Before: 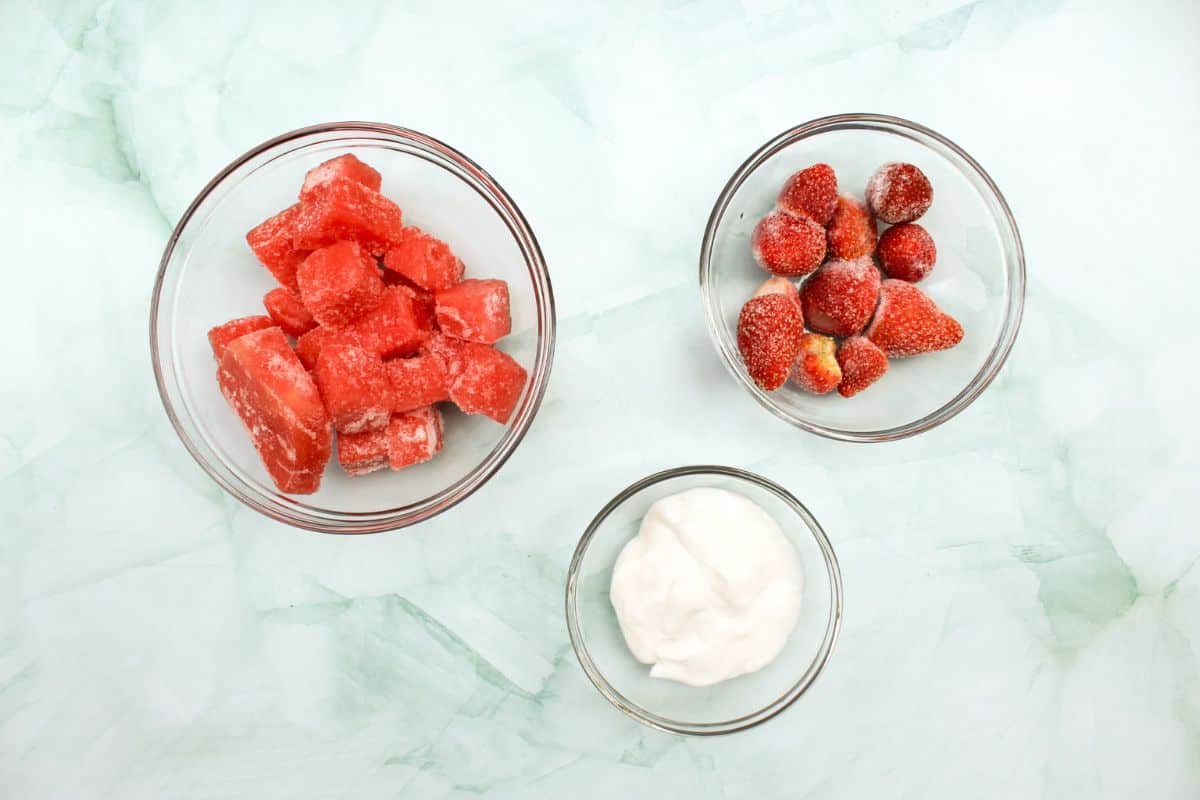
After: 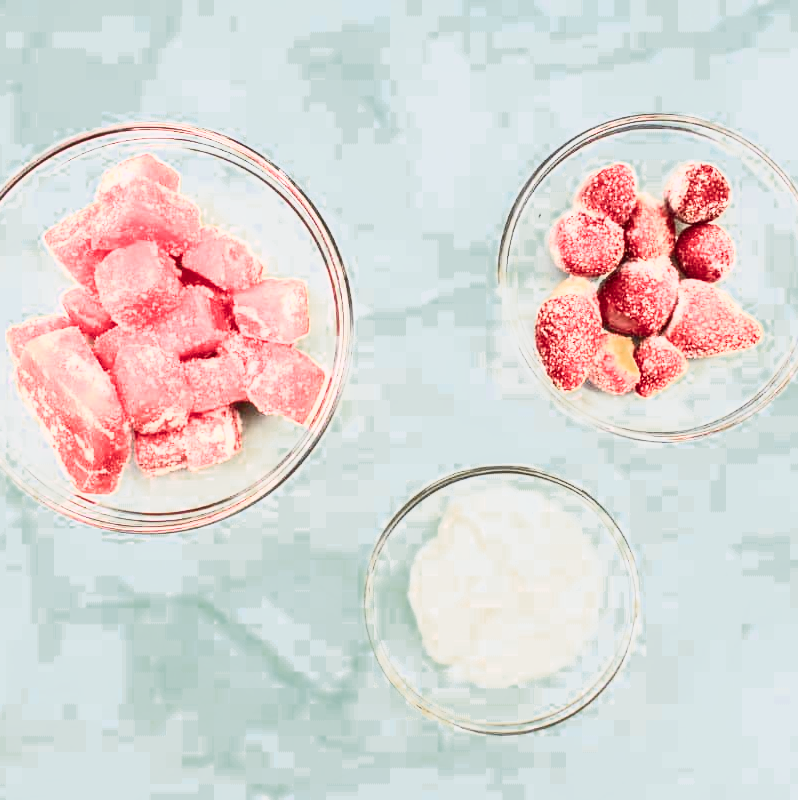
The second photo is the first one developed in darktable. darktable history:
color zones: curves: ch0 [(0, 0.553) (0.123, 0.58) (0.23, 0.419) (0.468, 0.155) (0.605, 0.132) (0.723, 0.063) (0.833, 0.172) (0.921, 0.468)]; ch1 [(0.025, 0.645) (0.229, 0.584) (0.326, 0.551) (0.537, 0.446) (0.599, 0.911) (0.708, 1) (0.805, 0.944)]; ch2 [(0.086, 0.468) (0.254, 0.464) (0.638, 0.564) (0.702, 0.592) (0.768, 0.564)]
white balance: red 1, blue 1
tone equalizer: on, module defaults
exposure: compensate exposure bias true, compensate highlight preservation false
contrast brightness saturation: contrast 0.57, brightness 0.57, saturation -0.34
tone curve: curves: ch0 [(0, 0.012) (0.052, 0.04) (0.107, 0.086) (0.269, 0.266) (0.471, 0.503) (0.731, 0.771) (0.921, 0.909) (0.999, 0.951)]; ch1 [(0, 0) (0.339, 0.298) (0.402, 0.363) (0.444, 0.415) (0.485, 0.469) (0.494, 0.493) (0.504, 0.501) (0.525, 0.534) (0.555, 0.593) (0.594, 0.648) (1, 1)]; ch2 [(0, 0) (0.48, 0.48) (0.504, 0.5) (0.535, 0.557) (0.581, 0.623) (0.649, 0.683) (0.824, 0.815) (1, 1)], color space Lab, independent channels, preserve colors none
crop: left 16.899%, right 16.556%
local contrast: on, module defaults
